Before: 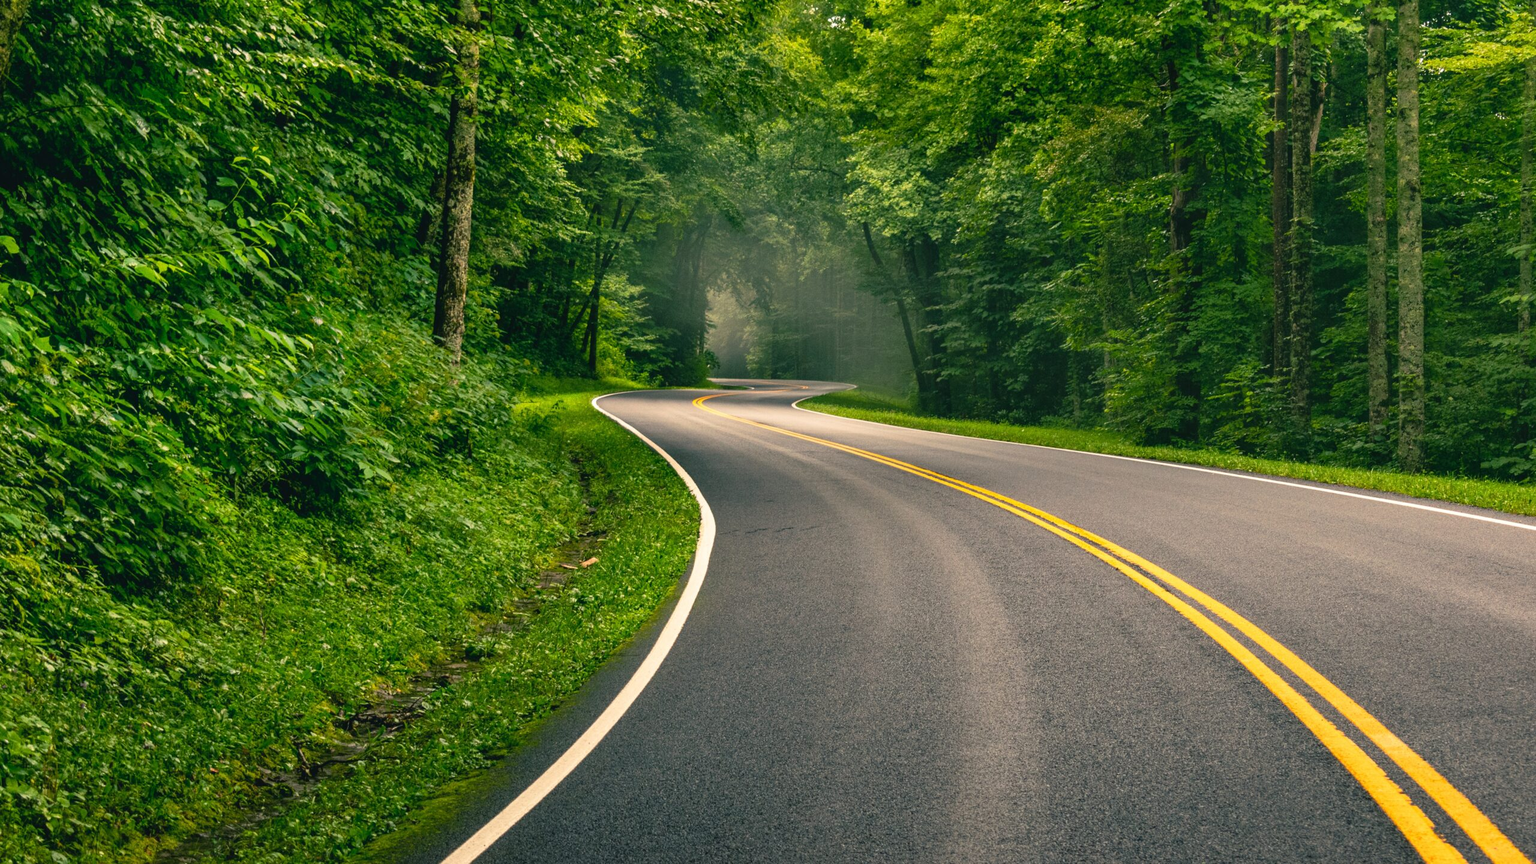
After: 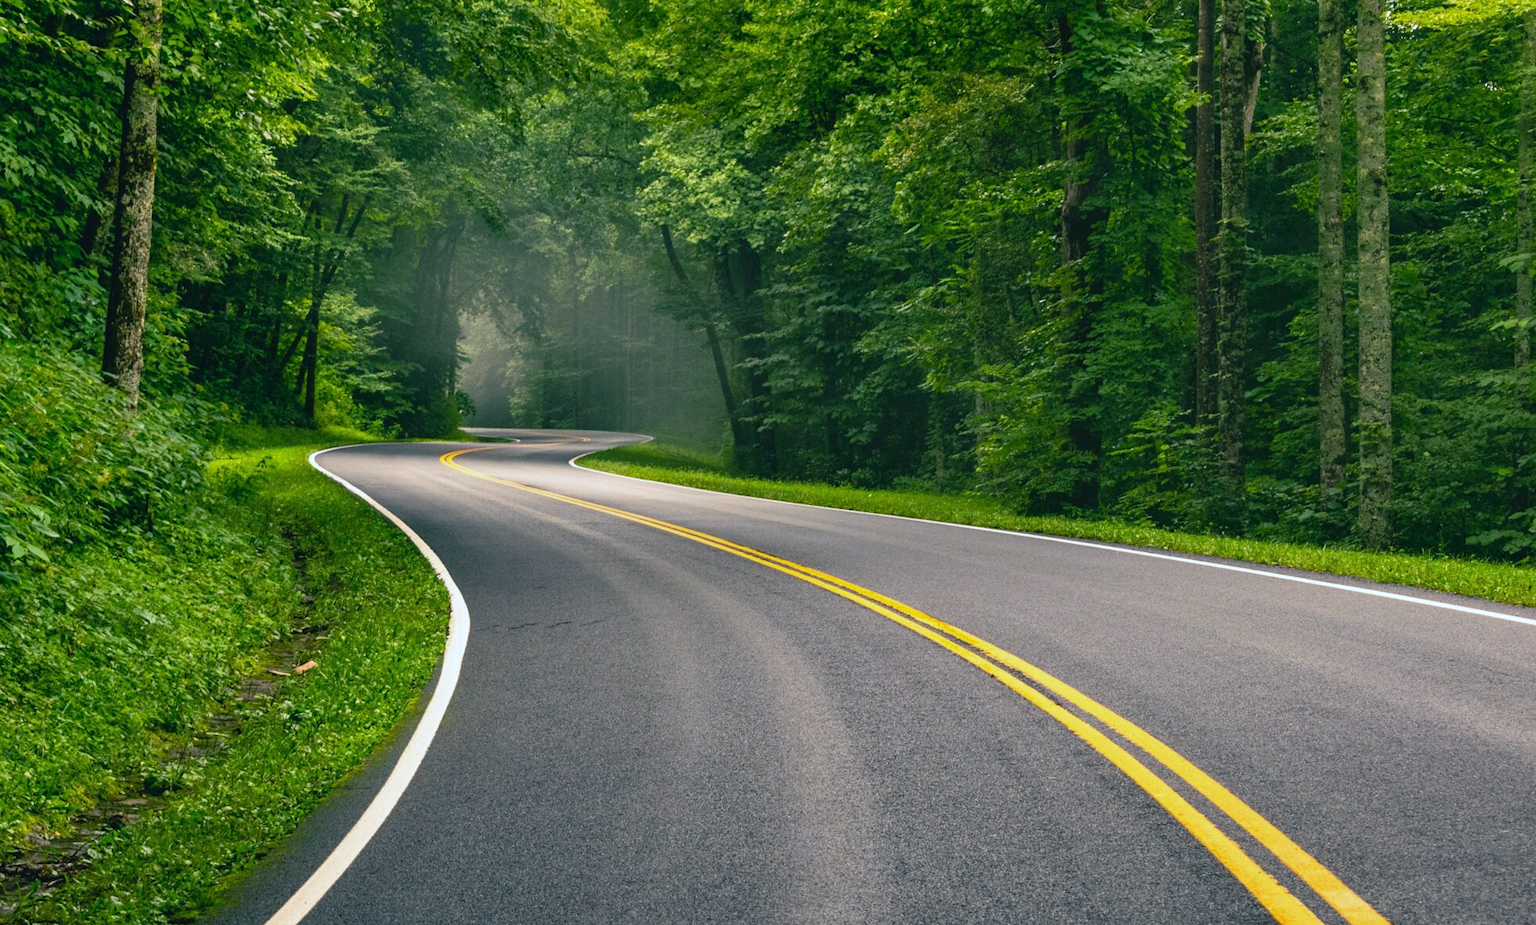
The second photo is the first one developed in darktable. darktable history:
white balance: red 0.931, blue 1.11
crop: left 23.095%, top 5.827%, bottom 11.854%
